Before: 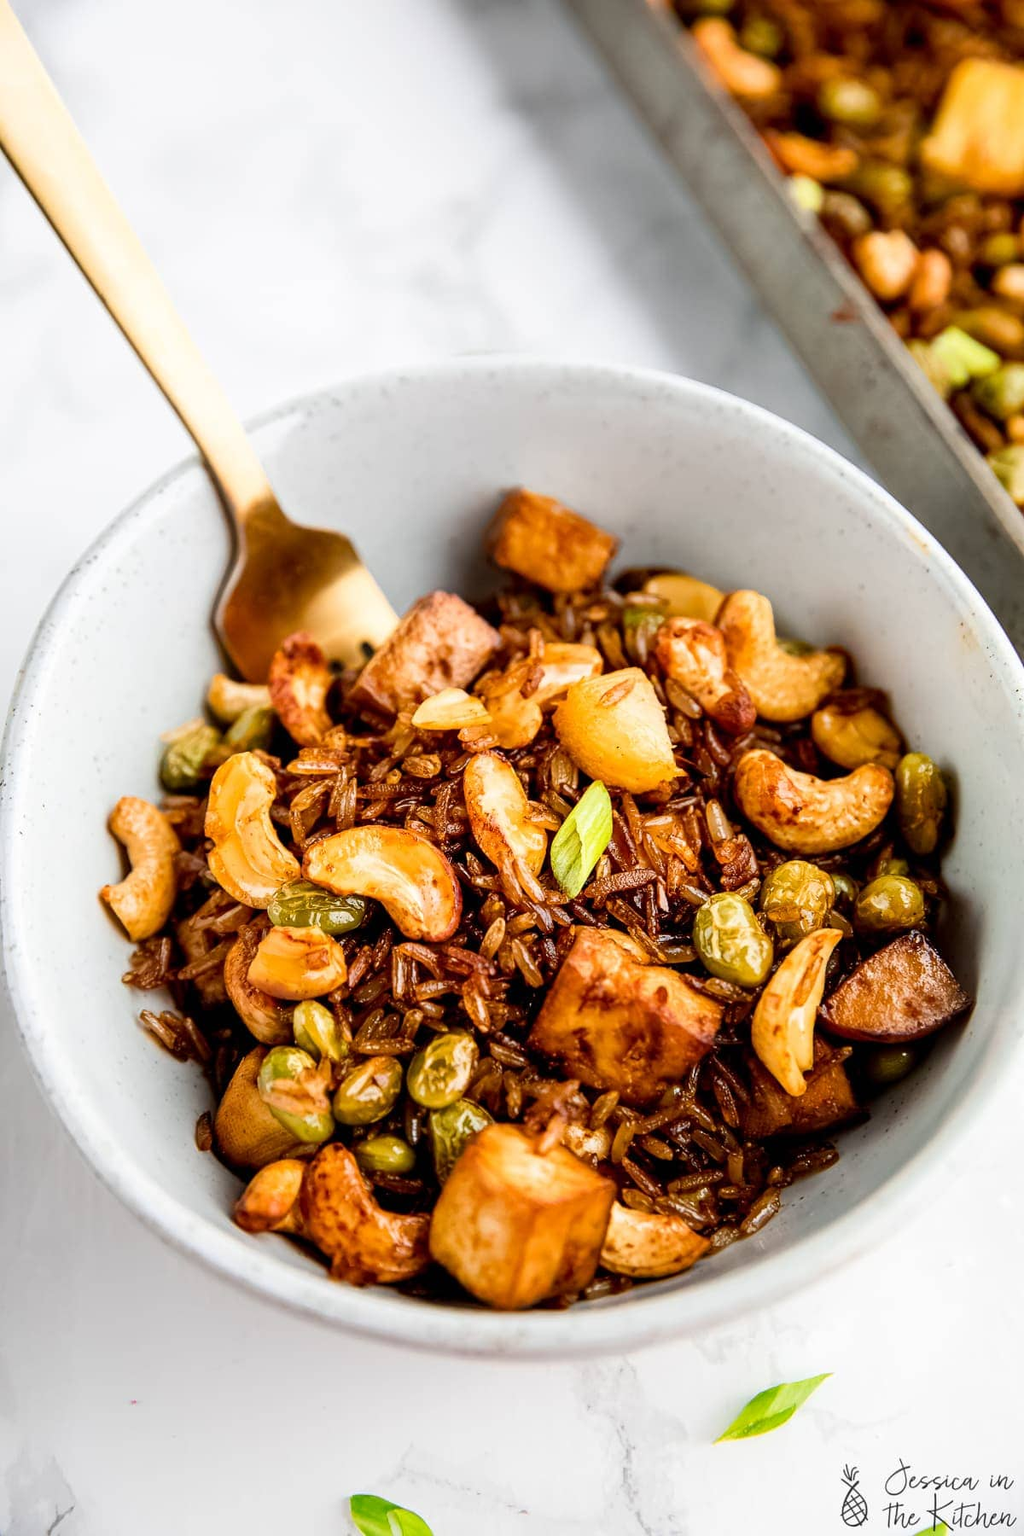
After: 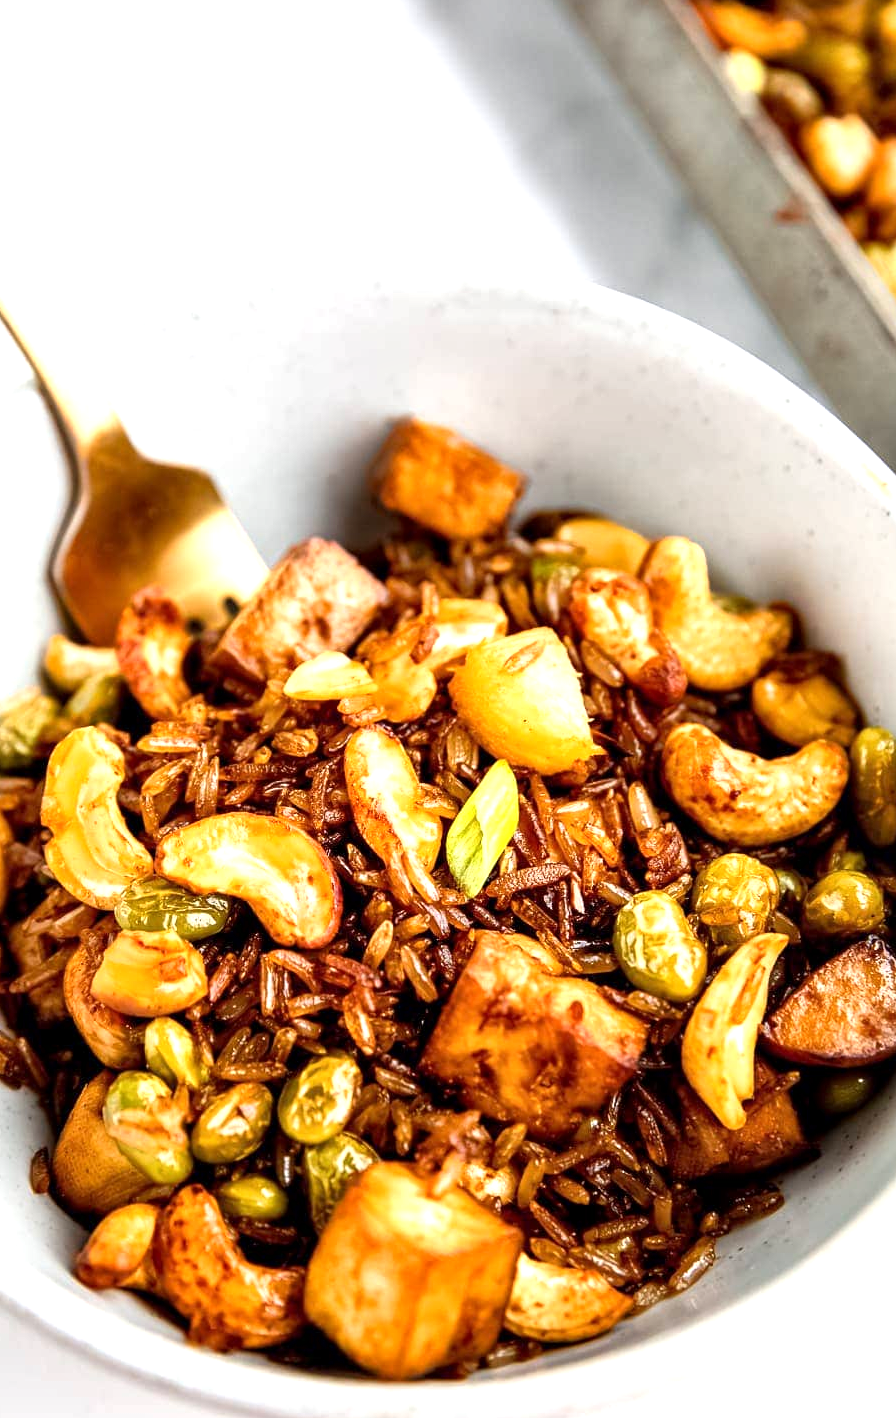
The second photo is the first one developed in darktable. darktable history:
crop: left 16.651%, top 8.635%, right 8.667%, bottom 12.581%
local contrast: mode bilateral grid, contrast 20, coarseness 50, detail 120%, midtone range 0.2
exposure: exposure 0.605 EV, compensate highlight preservation false
